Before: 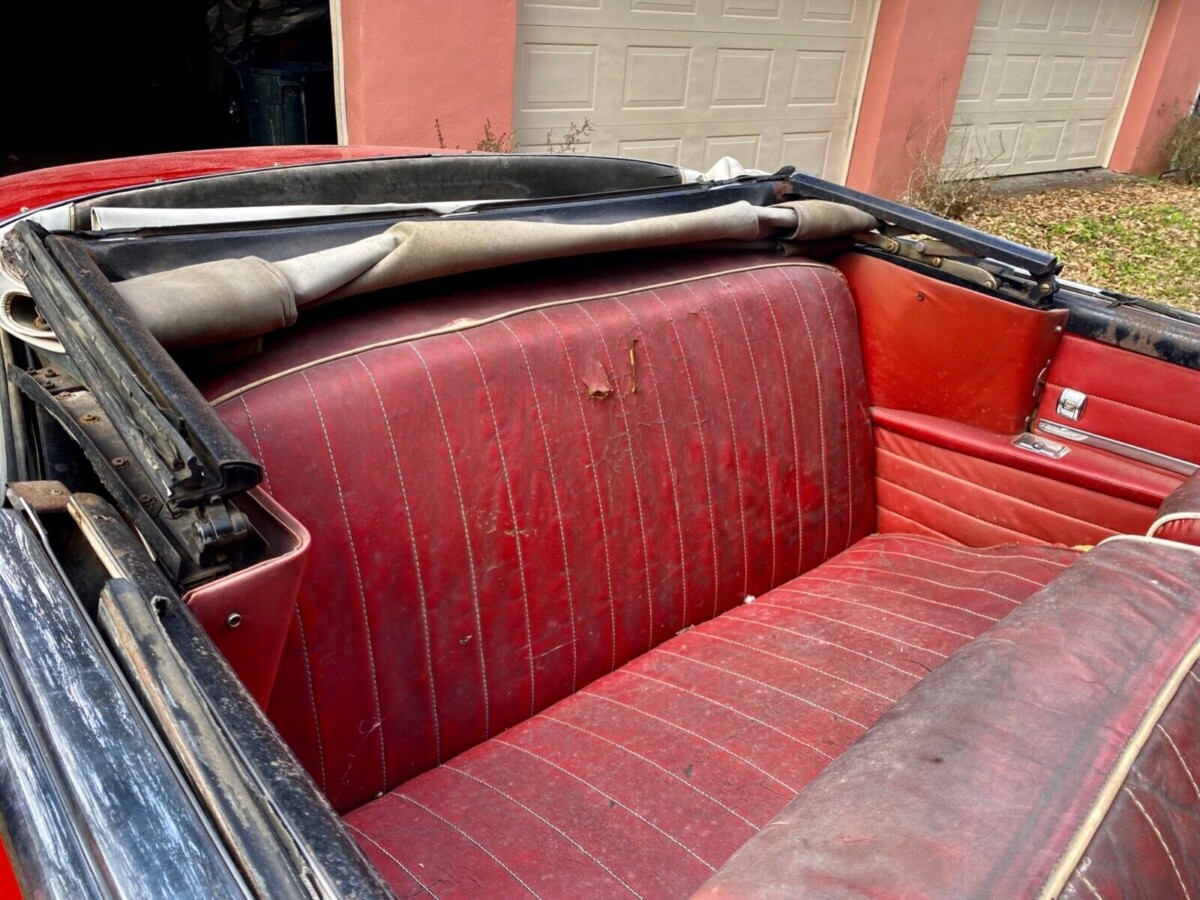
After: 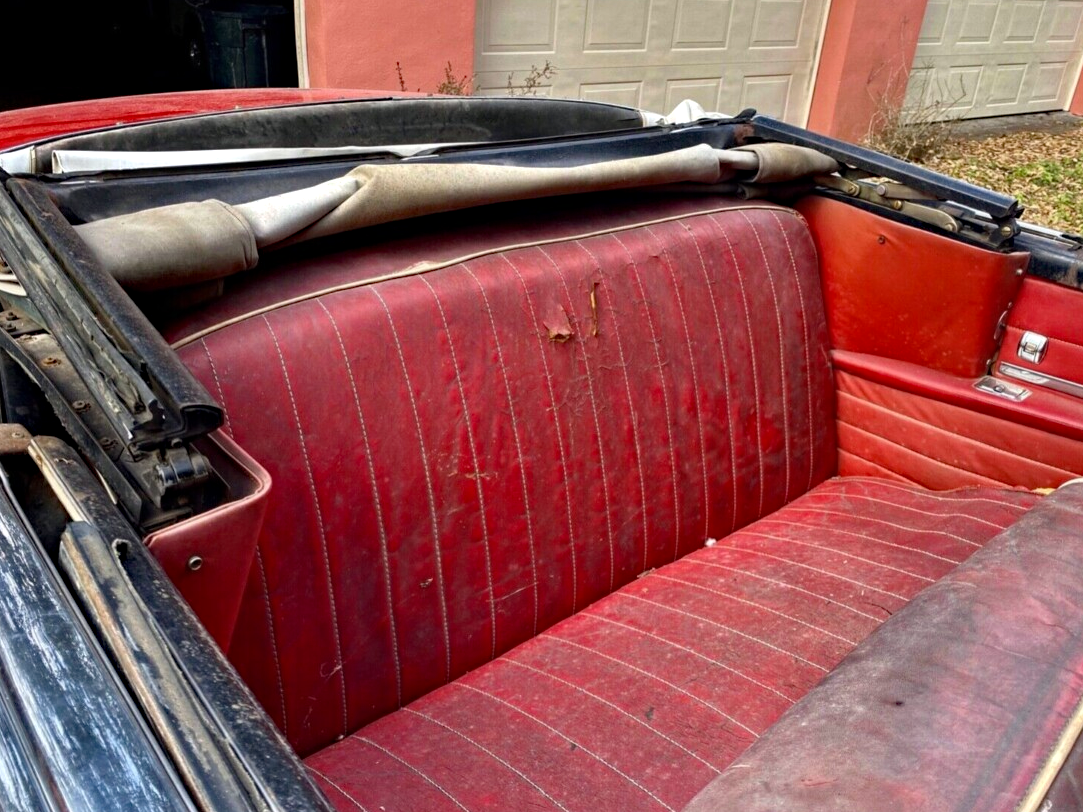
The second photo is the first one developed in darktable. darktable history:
crop: left 3.305%, top 6.436%, right 6.389%, bottom 3.258%
base curve: curves: ch0 [(0, 0) (0.297, 0.298) (1, 1)], preserve colors none
haze removal: strength 0.29, distance 0.25, compatibility mode true, adaptive false
